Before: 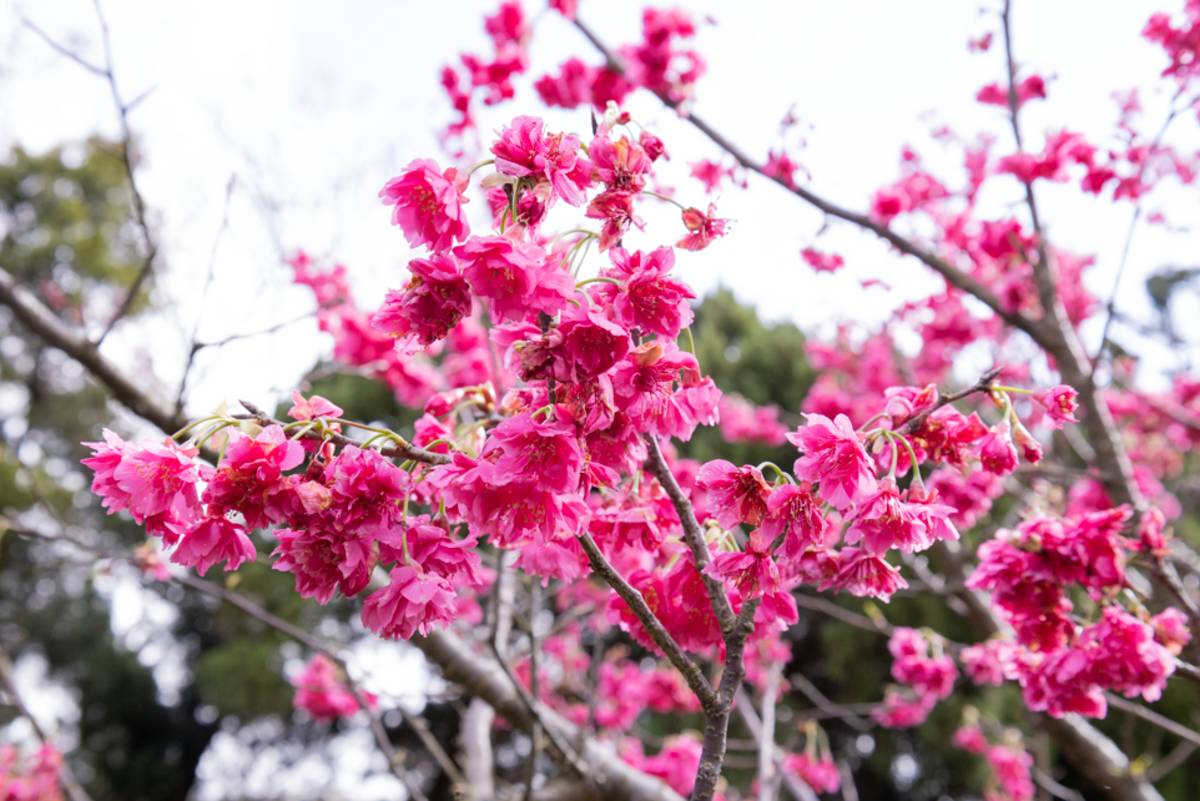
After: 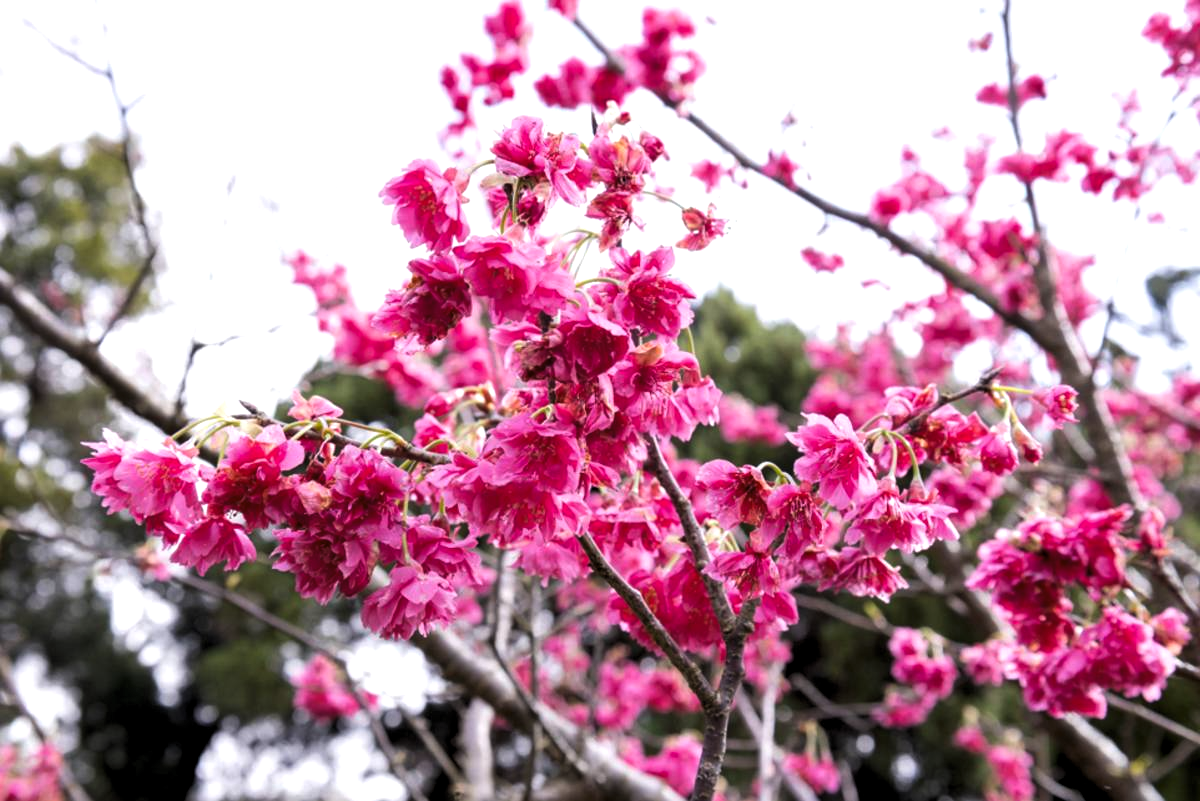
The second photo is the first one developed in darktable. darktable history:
levels: levels [0.052, 0.496, 0.908]
contrast brightness saturation: contrast 0.03, brightness -0.034
